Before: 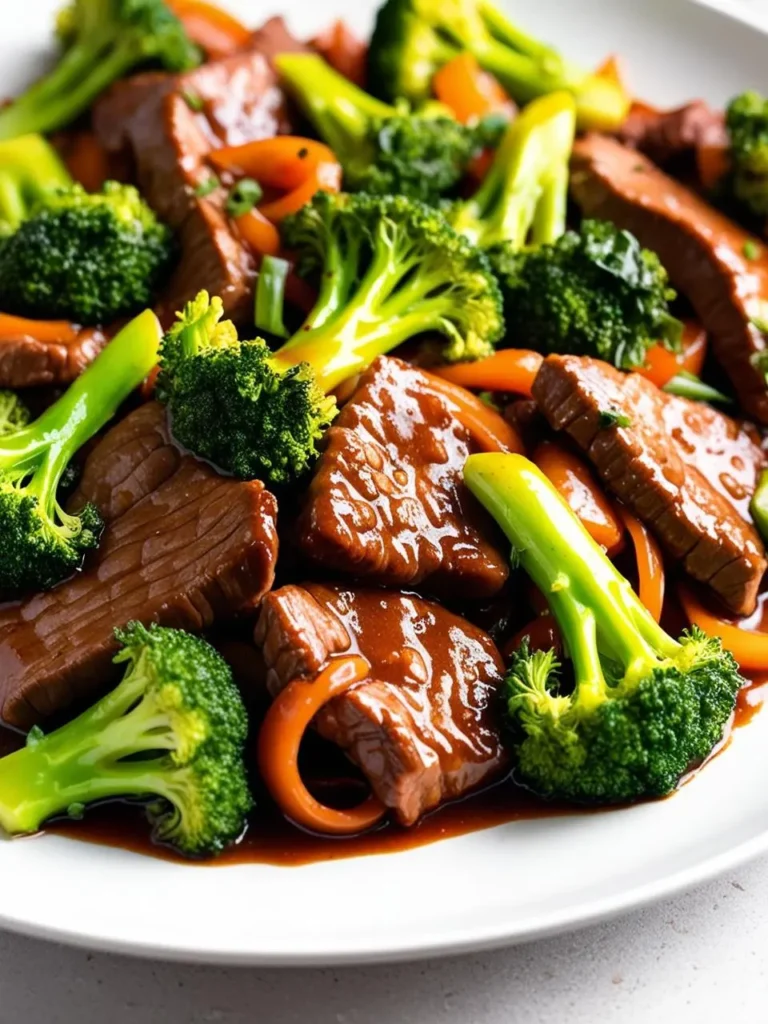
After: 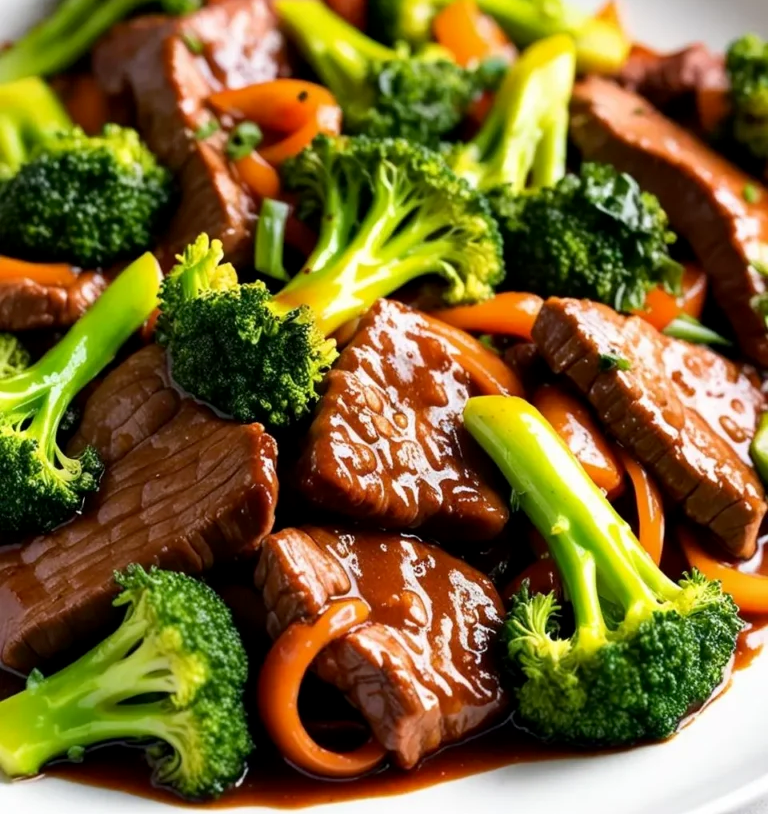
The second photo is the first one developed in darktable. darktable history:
exposure: black level correction 0.002, compensate highlight preservation false
crop and rotate: top 5.657%, bottom 14.818%
